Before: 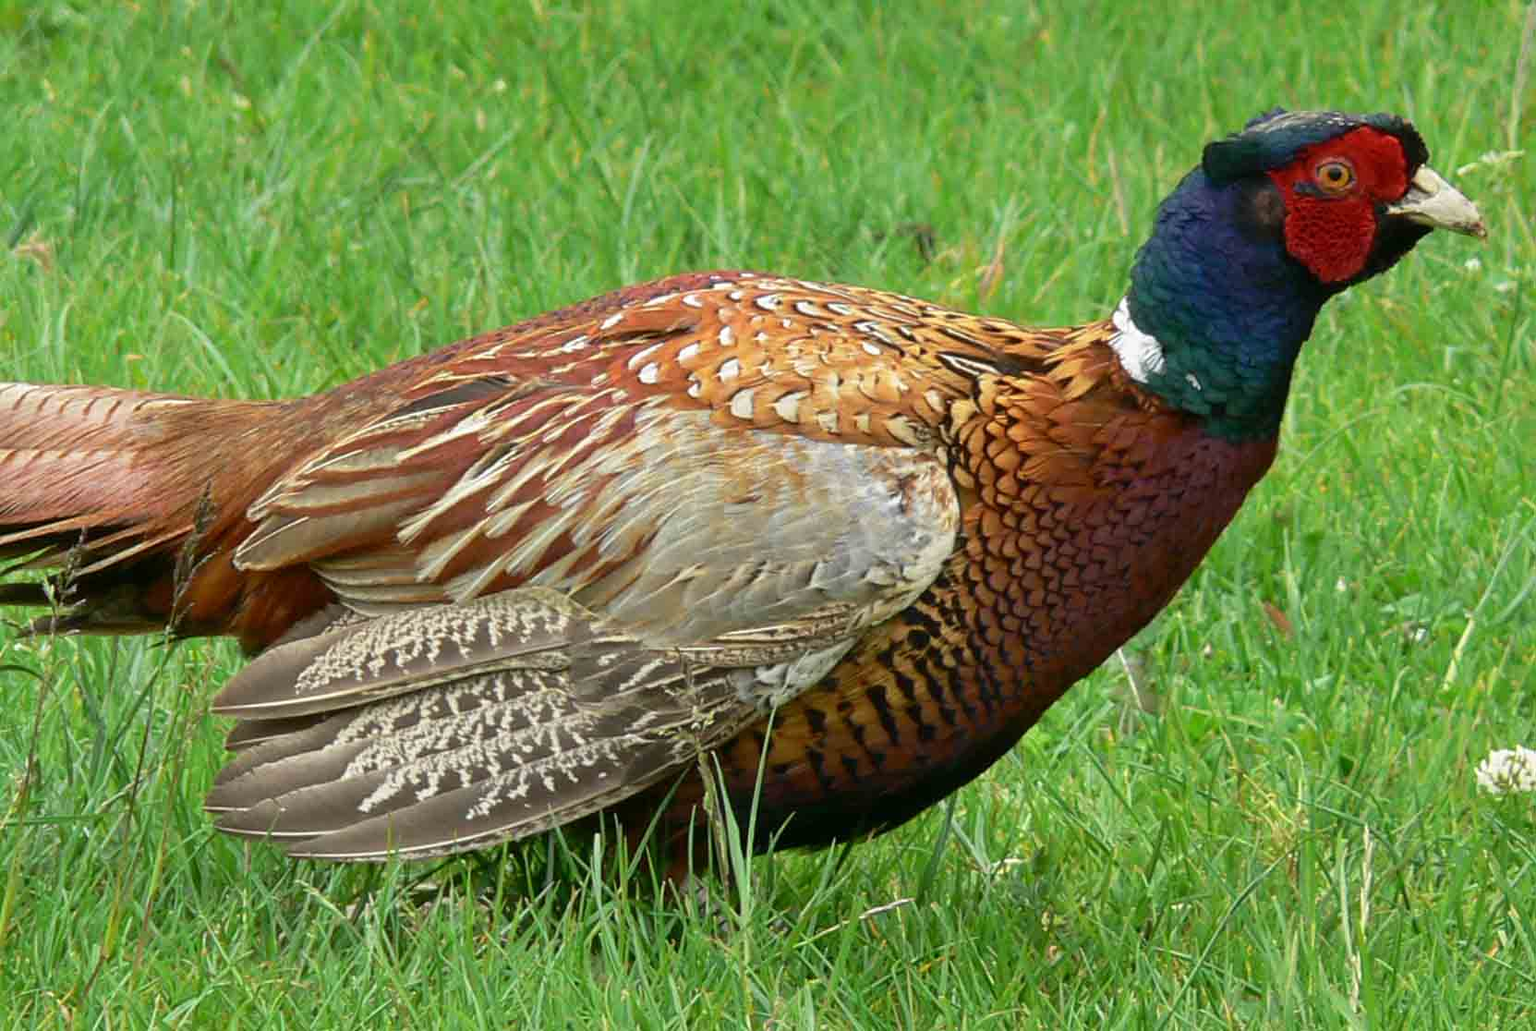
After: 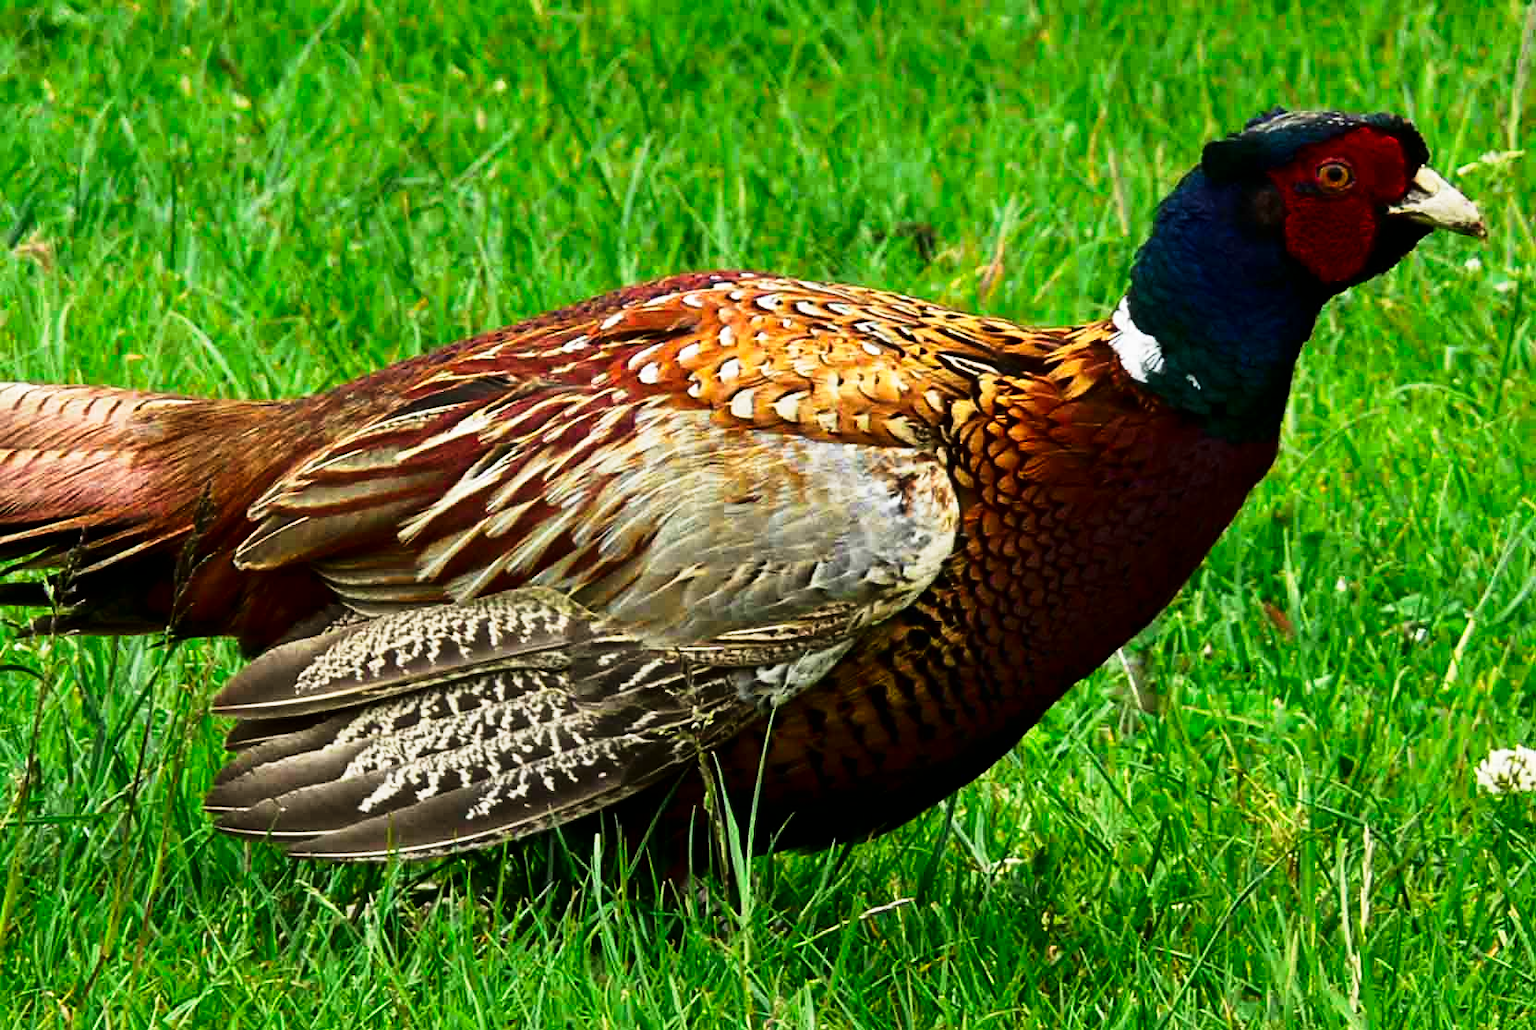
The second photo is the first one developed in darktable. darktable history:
contrast brightness saturation: contrast 0.195, brightness -0.105, saturation 0.104
tone curve: curves: ch0 [(0, 0) (0.042, 0.01) (0.223, 0.123) (0.59, 0.574) (0.802, 0.868) (1, 1)], preserve colors none
tone equalizer: luminance estimator HSV value / RGB max
